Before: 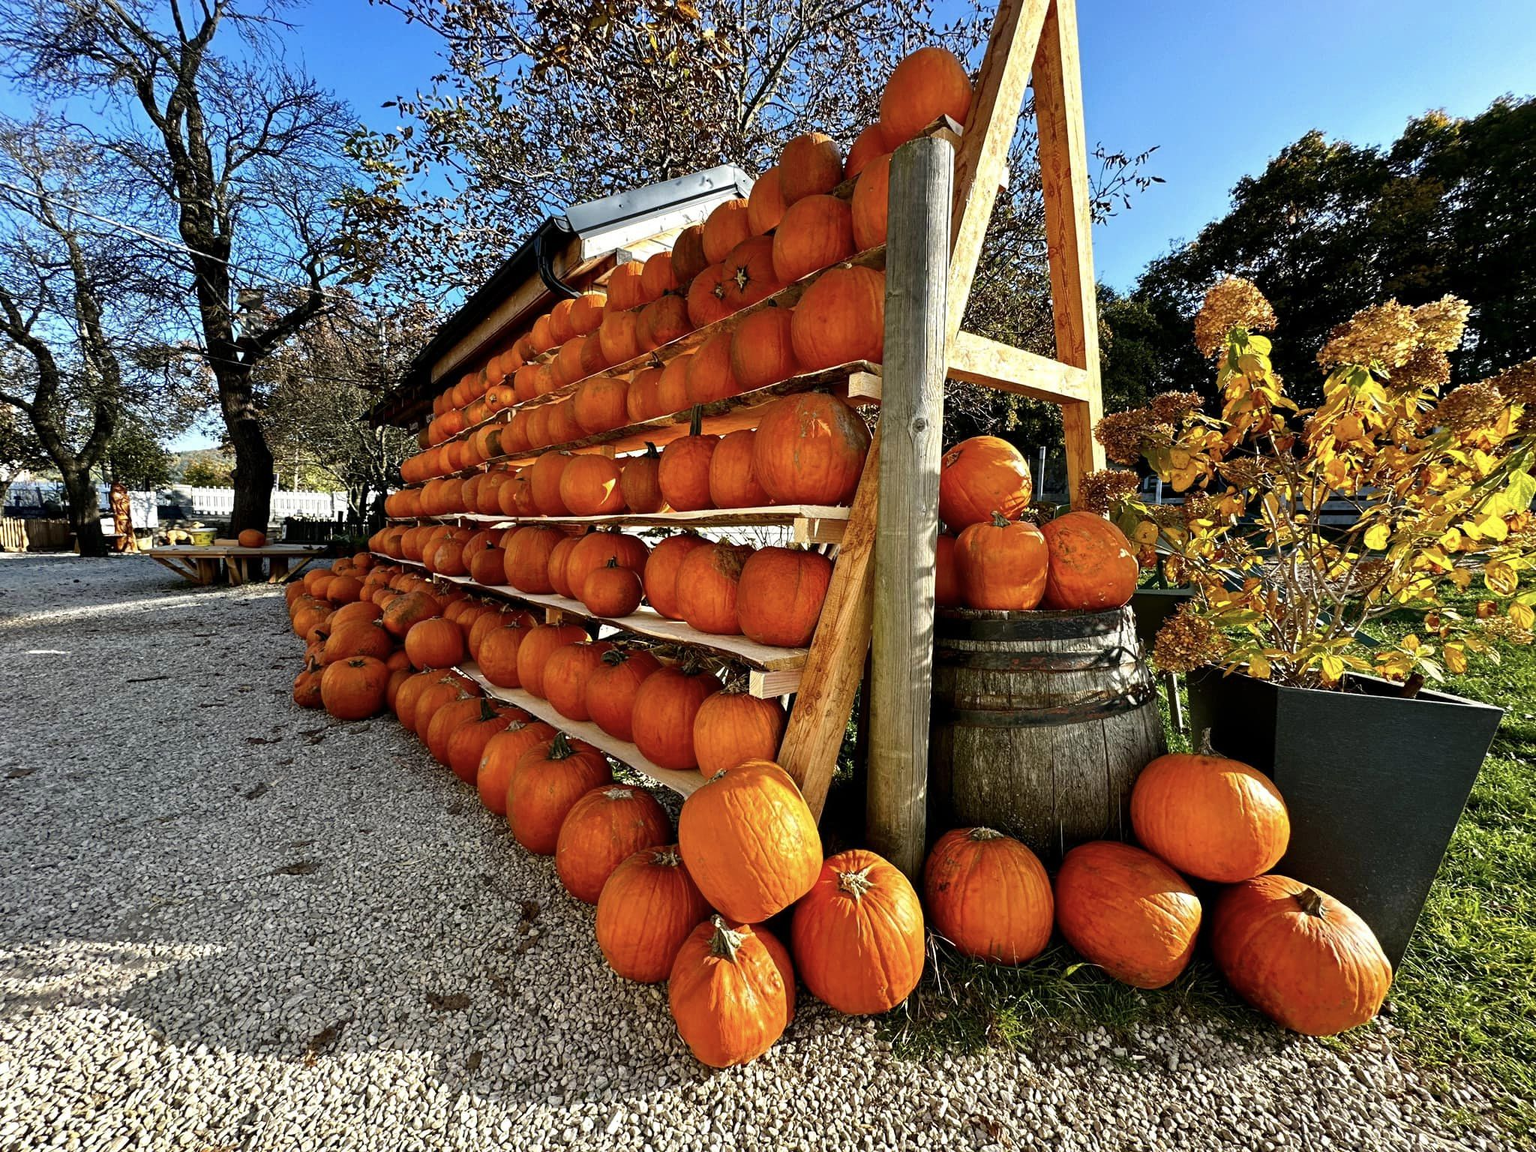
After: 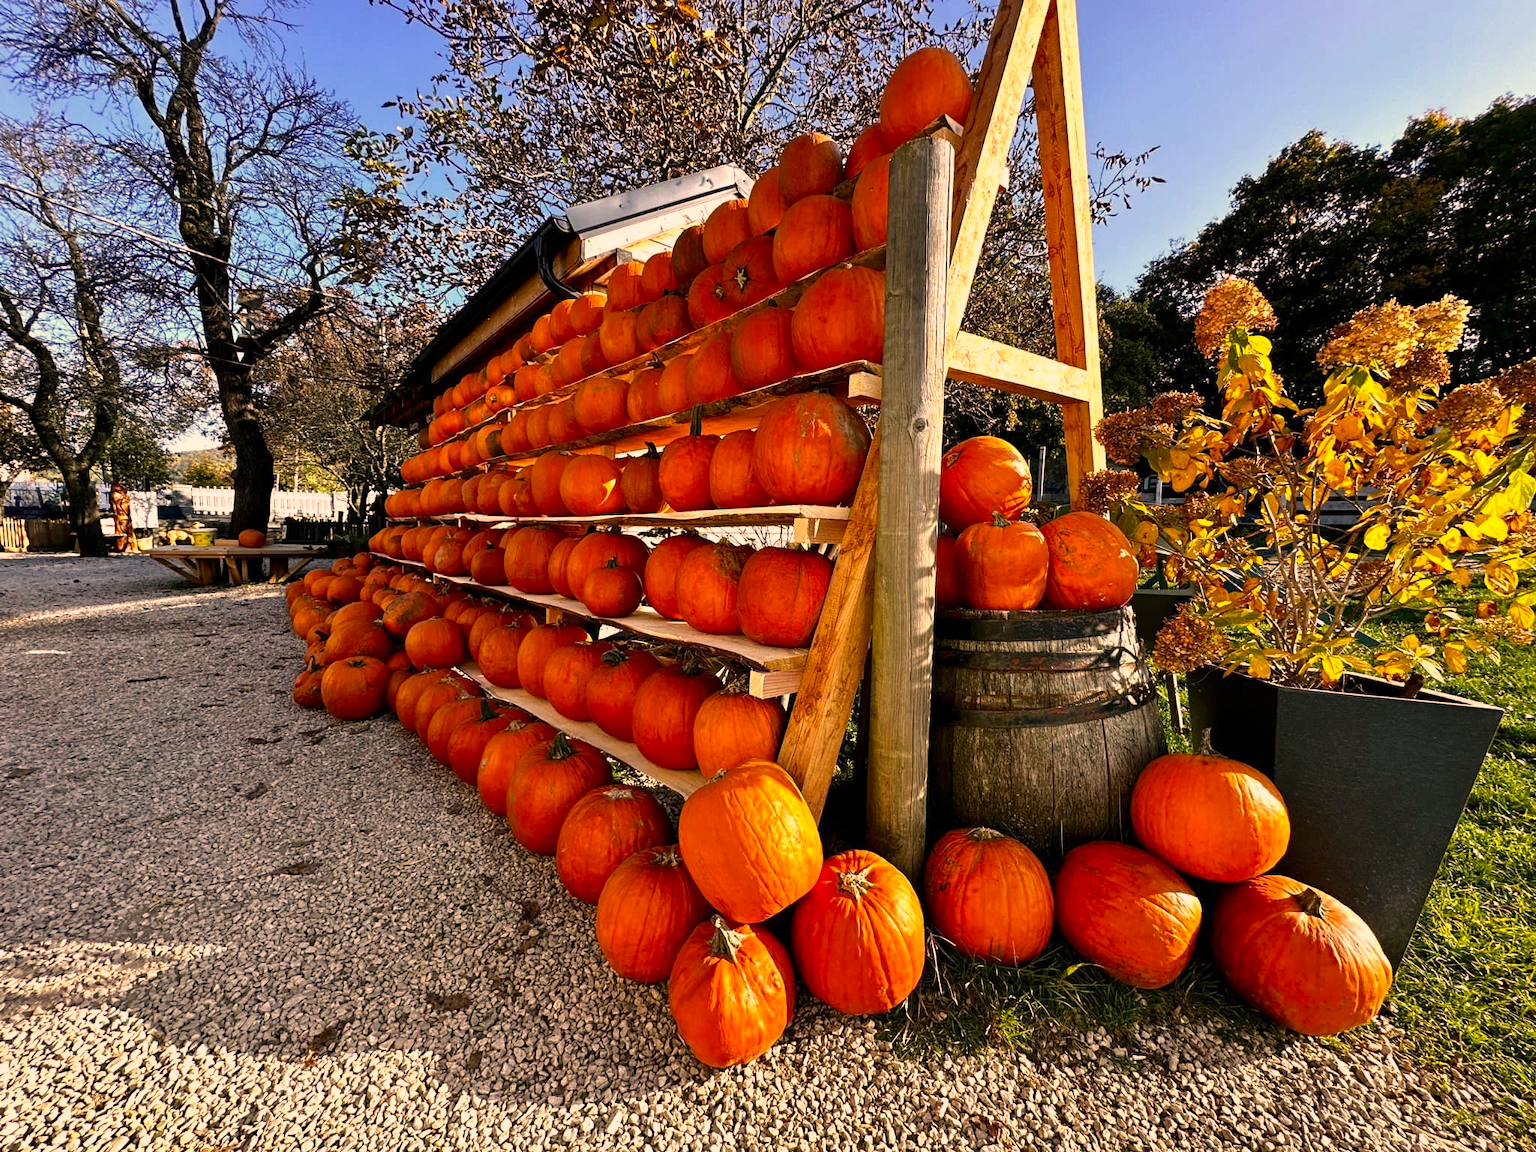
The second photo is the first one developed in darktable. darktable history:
color correction: highlights a* 17.77, highlights b* 18.51
